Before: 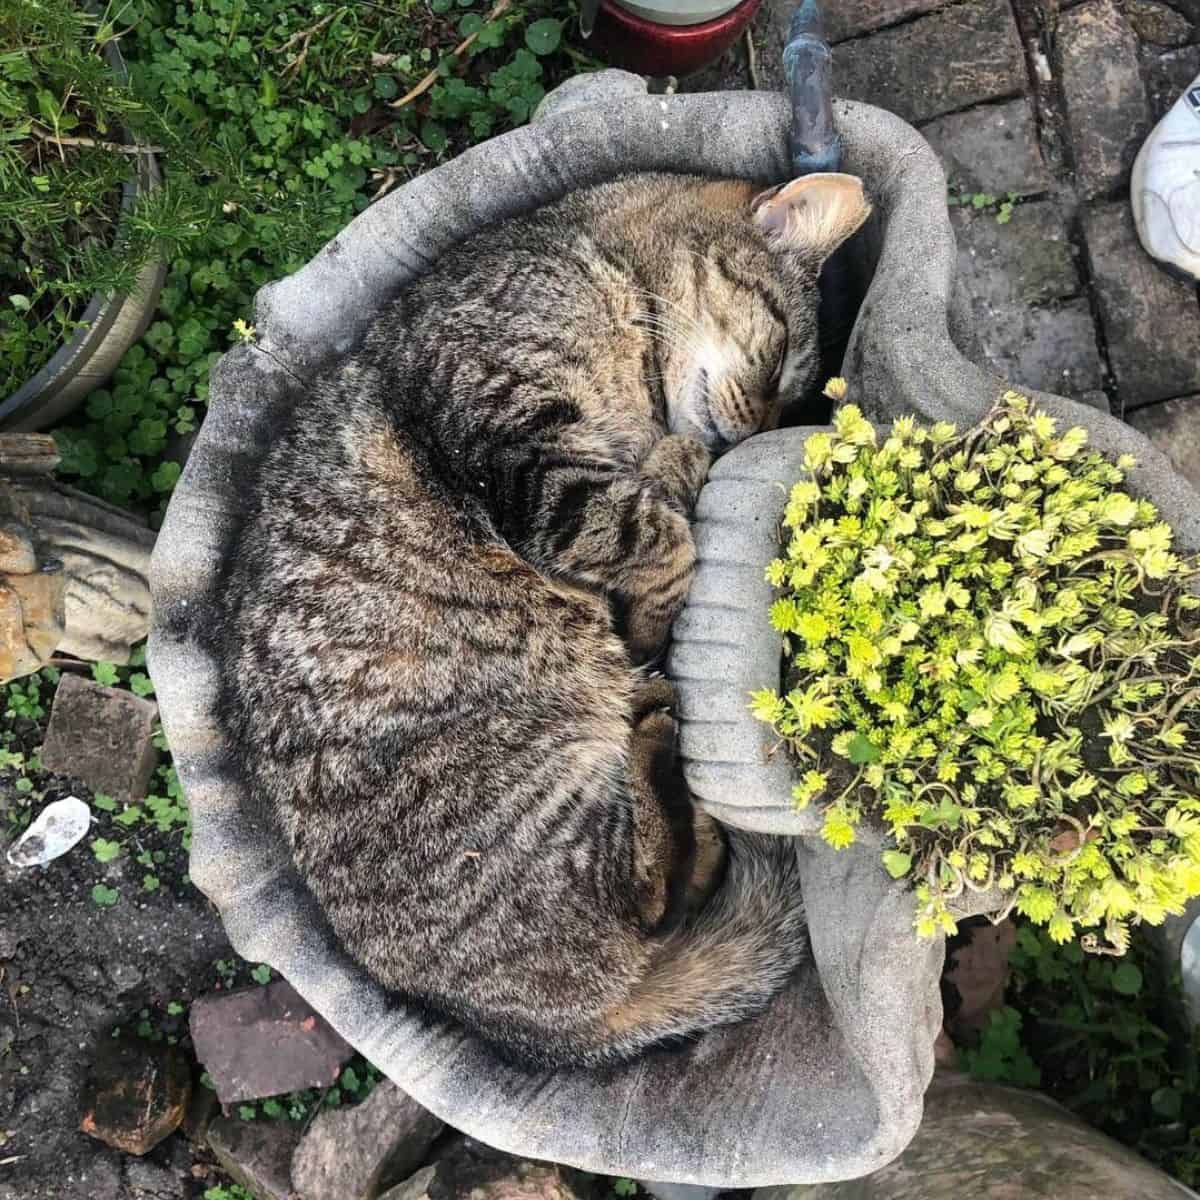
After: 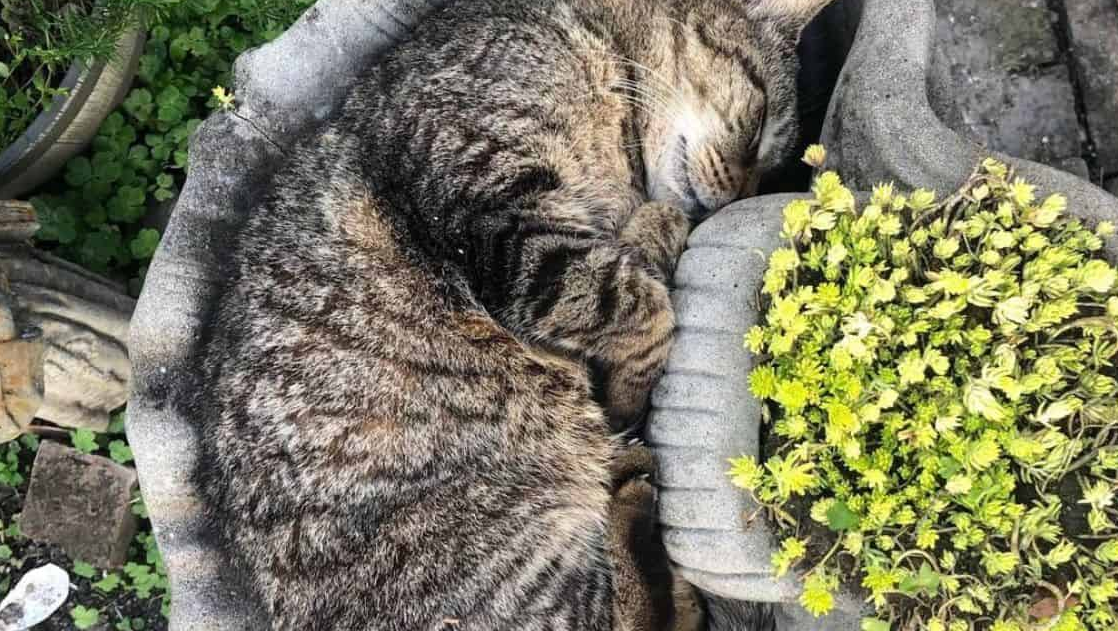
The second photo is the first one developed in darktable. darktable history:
crop: left 1.824%, top 19.425%, right 4.927%, bottom 27.92%
